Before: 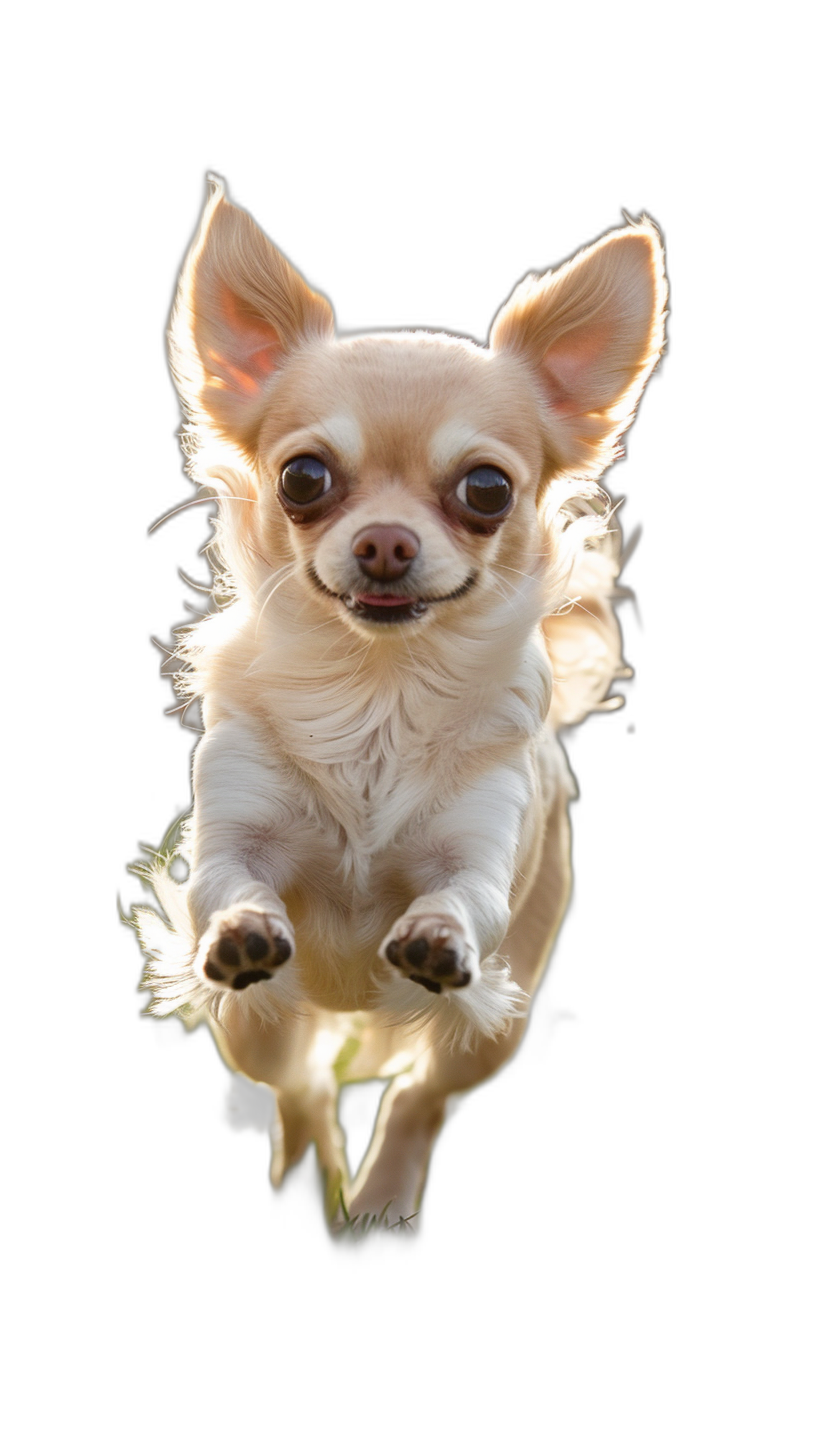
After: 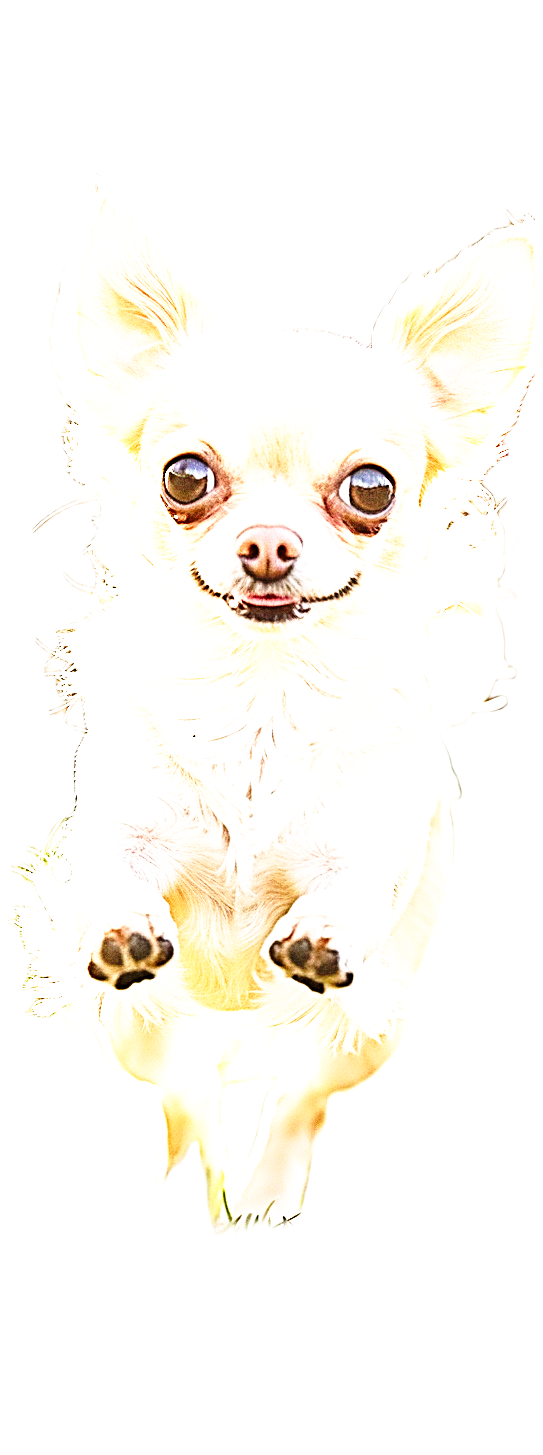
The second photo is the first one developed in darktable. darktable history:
crop and rotate: left 14.404%, right 18.993%
exposure: exposure 2.019 EV, compensate highlight preservation false
base curve: curves: ch0 [(0, 0) (0.026, 0.03) (0.109, 0.232) (0.351, 0.748) (0.669, 0.968) (1, 1)], preserve colors none
sharpen: radius 3.15, amount 1.739
